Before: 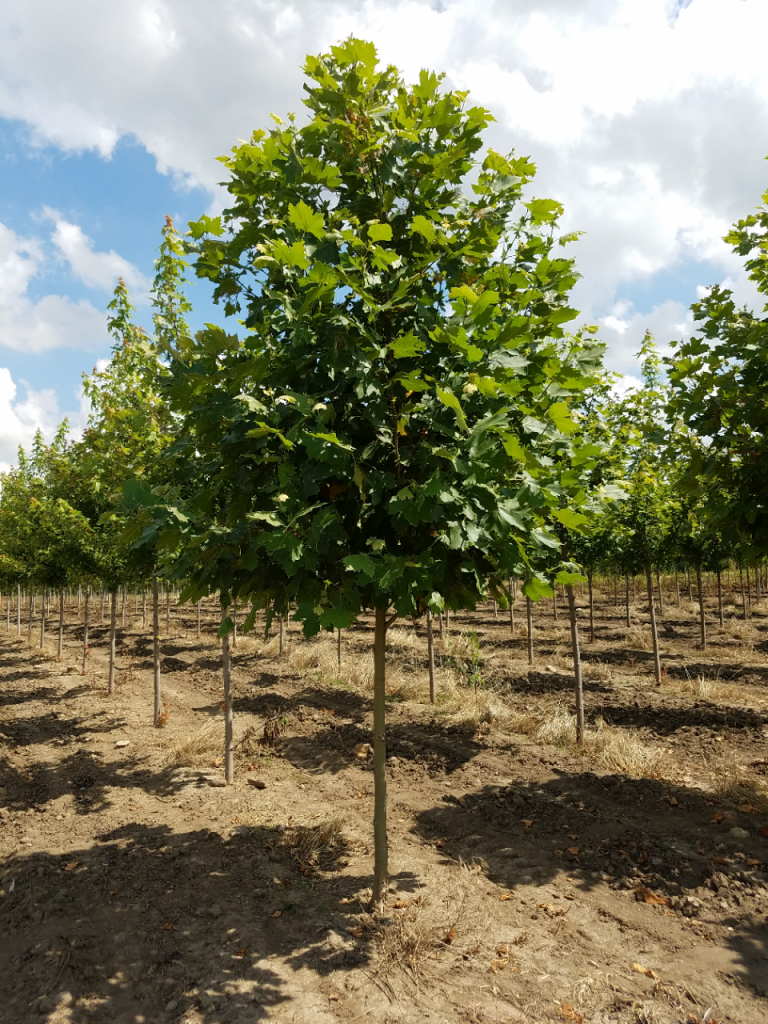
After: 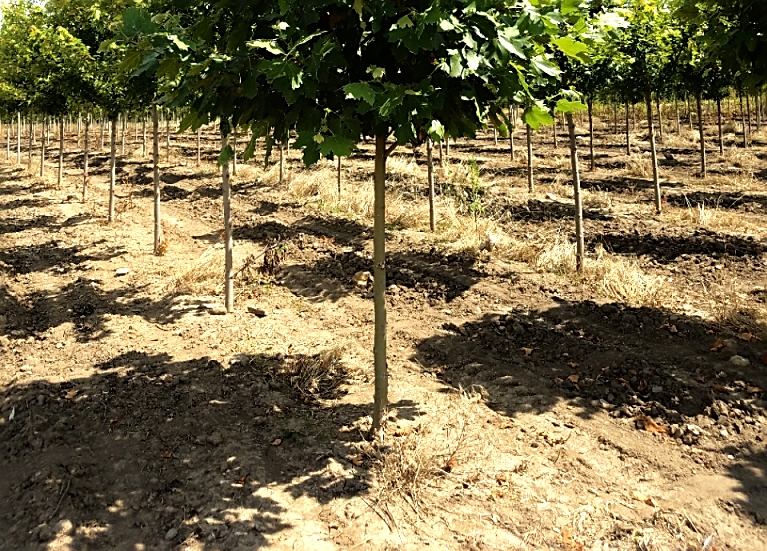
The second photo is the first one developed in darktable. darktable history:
sharpen: on, module defaults
tone equalizer: -8 EV -1.12 EV, -7 EV -0.995 EV, -6 EV -0.903 EV, -5 EV -0.557 EV, -3 EV 0.608 EV, -2 EV 0.84 EV, -1 EV 0.995 EV, +0 EV 1.08 EV
crop and rotate: top 46.143%, right 0.038%
